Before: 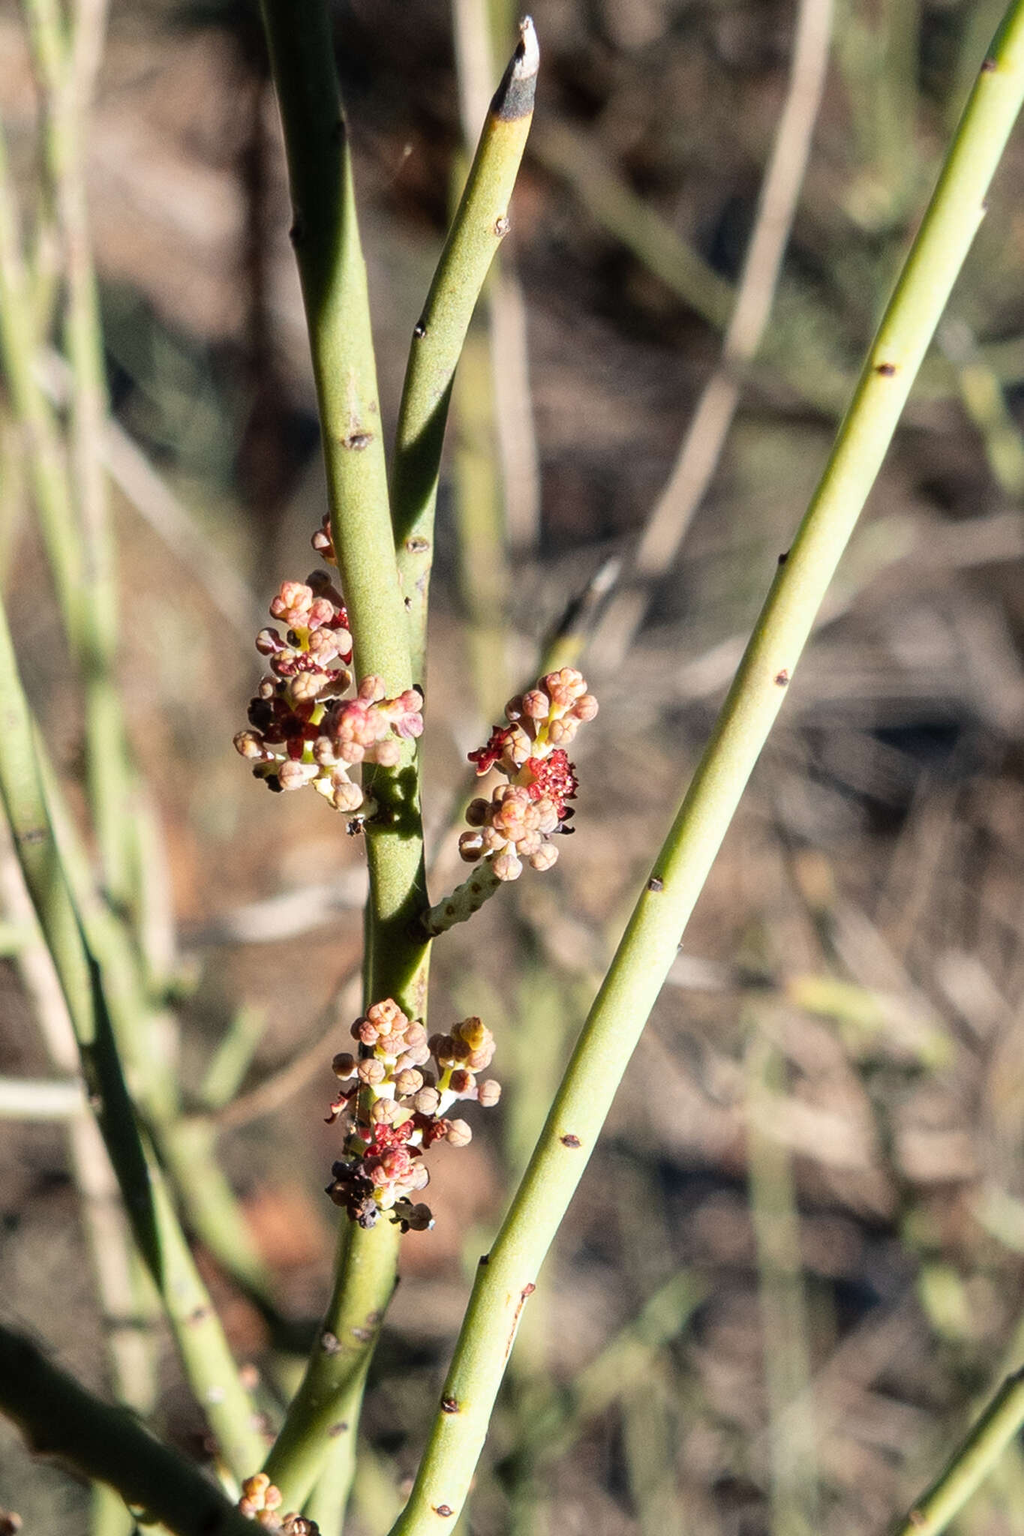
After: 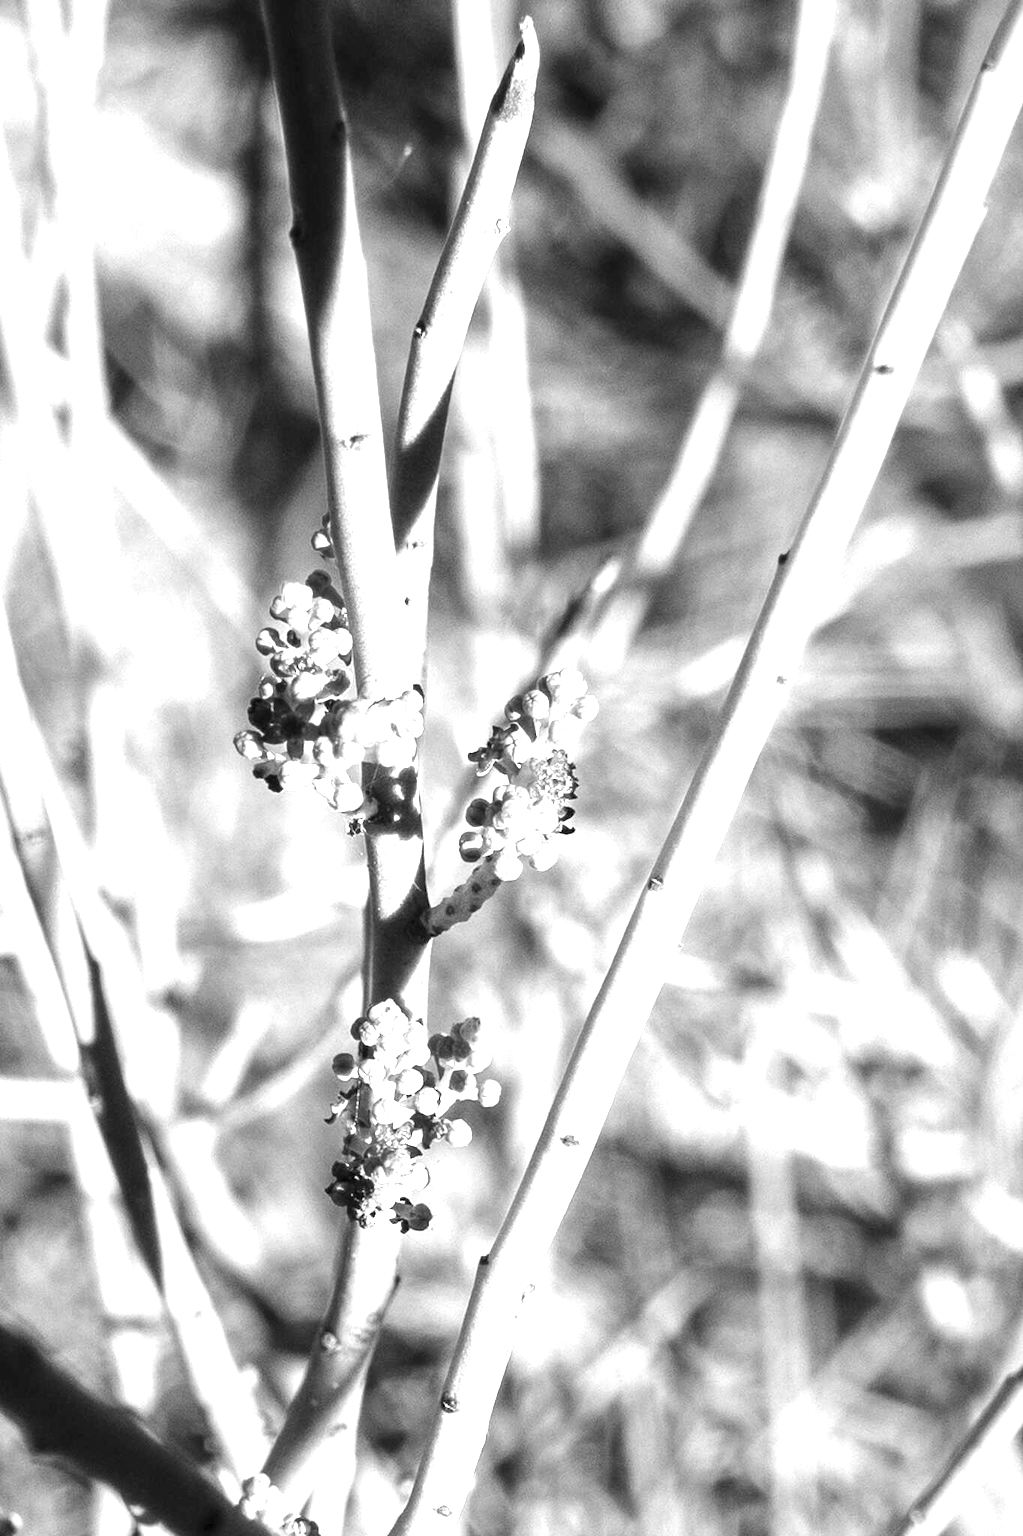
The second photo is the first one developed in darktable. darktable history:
exposure: black level correction 0, exposure 1.388 EV, compensate exposure bias true, compensate highlight preservation false
monochrome: a 16.06, b 15.48, size 1
